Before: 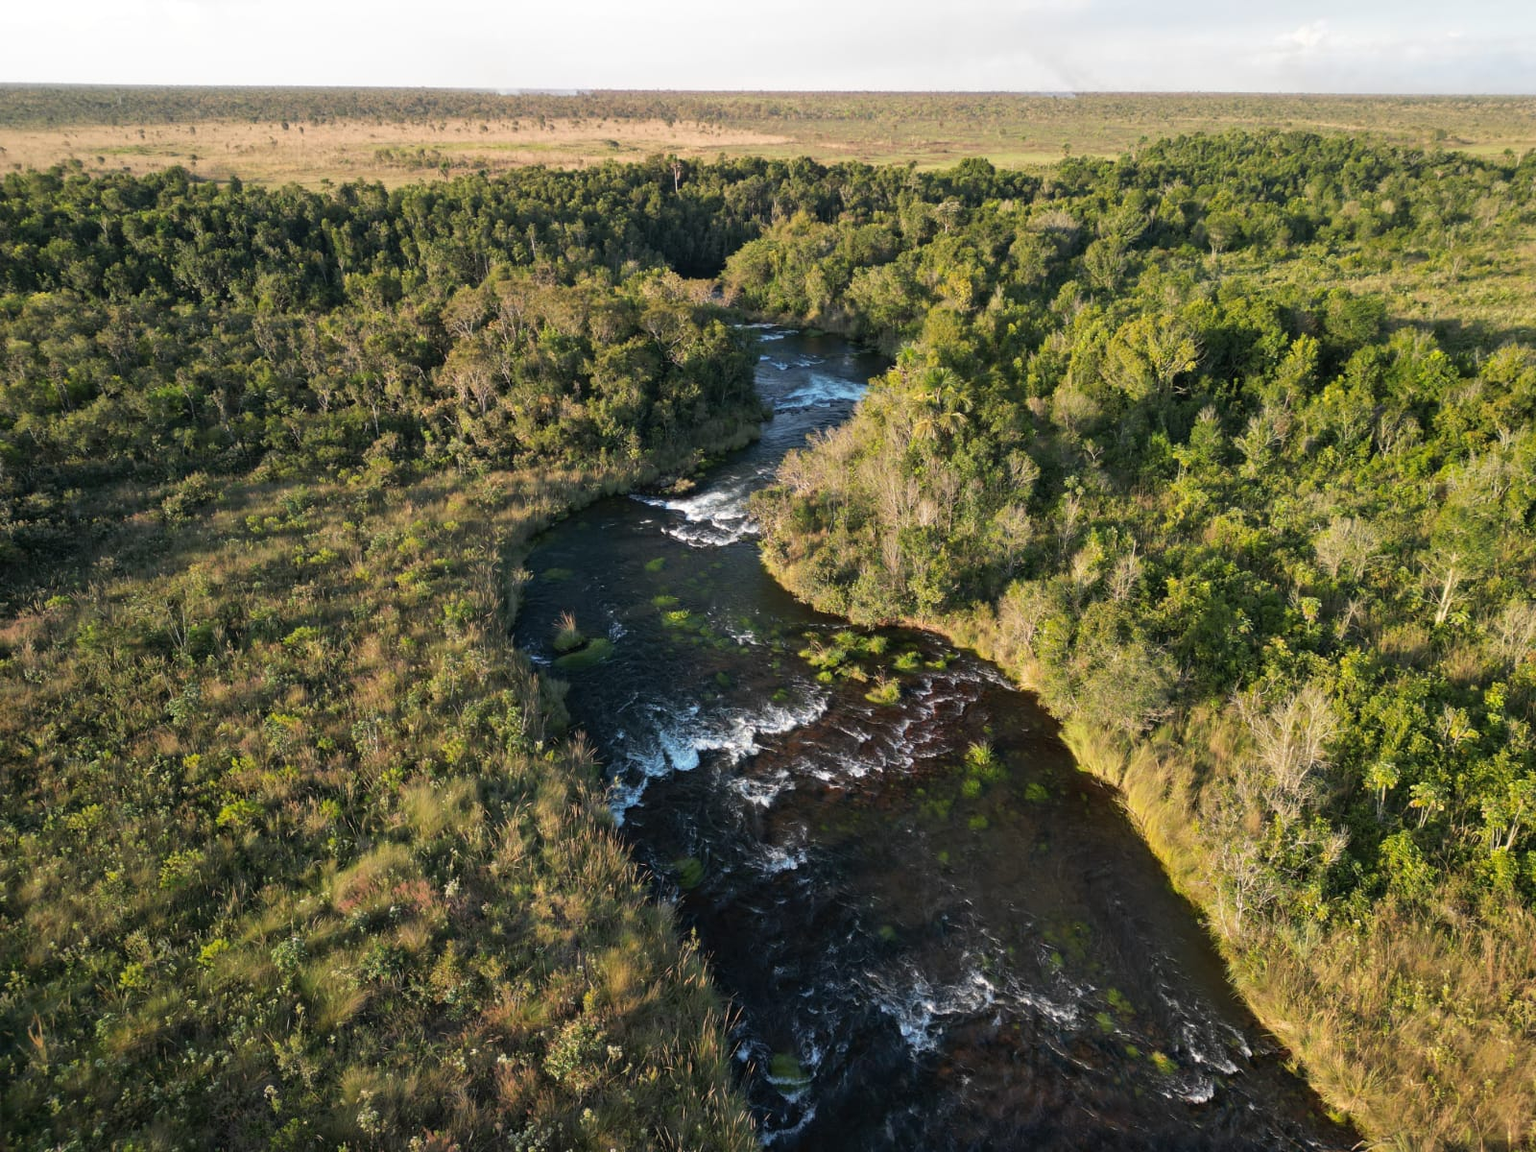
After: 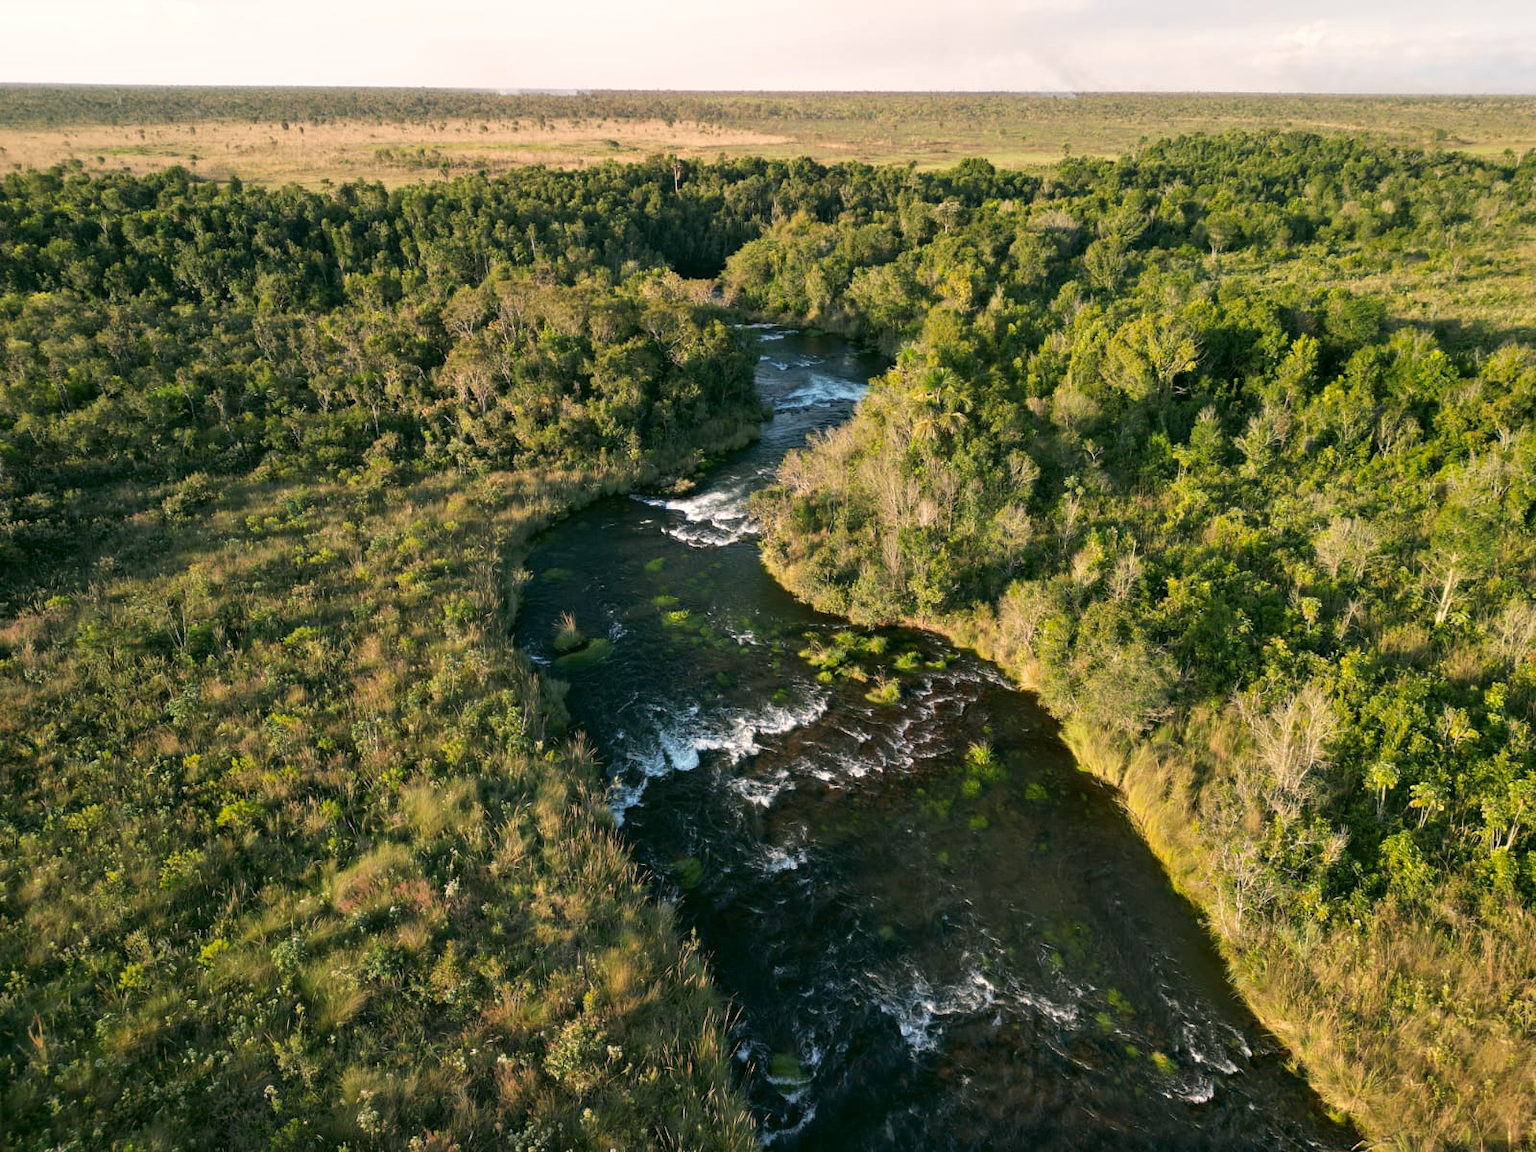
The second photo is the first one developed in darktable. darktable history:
color correction: highlights a* 4.34, highlights b* 4.93, shadows a* -7.39, shadows b* 4.85
contrast equalizer: octaves 7, y [[0.6 ×6], [0.55 ×6], [0 ×6], [0 ×6], [0 ×6]], mix 0.155
